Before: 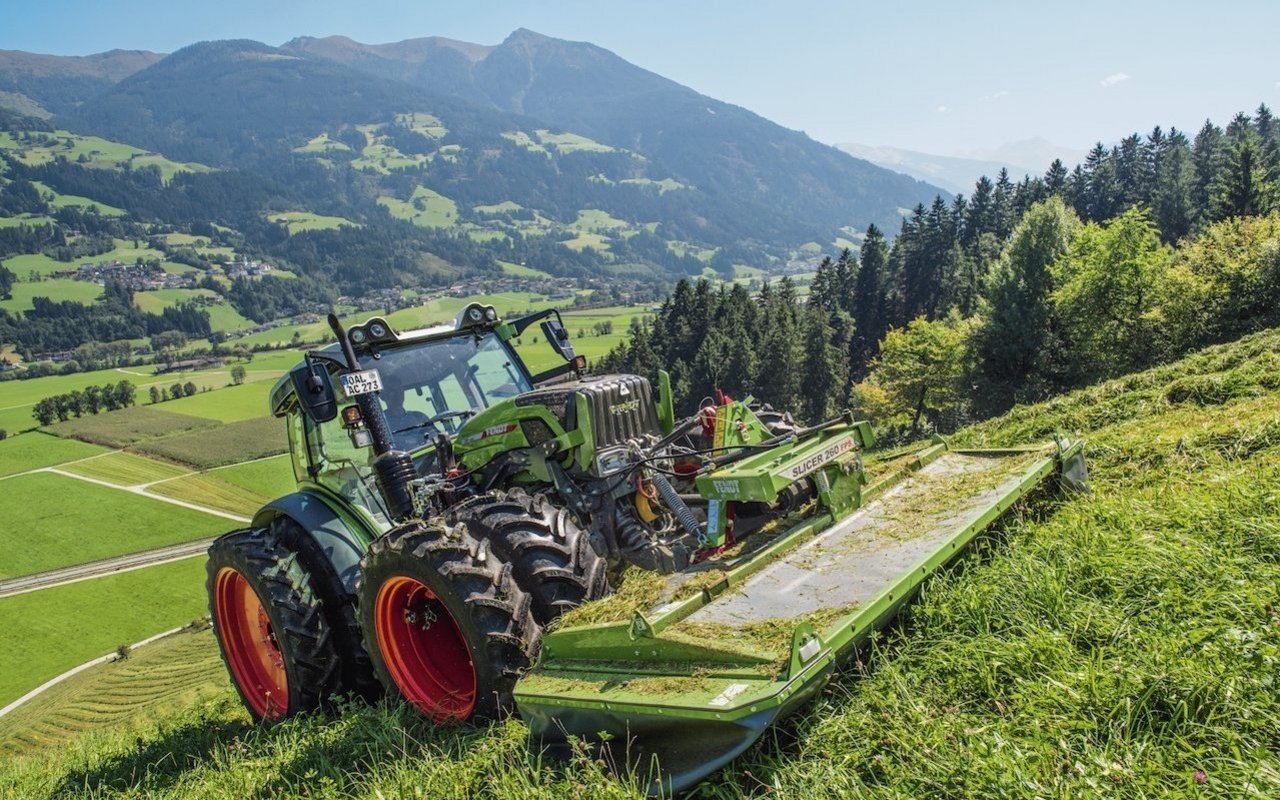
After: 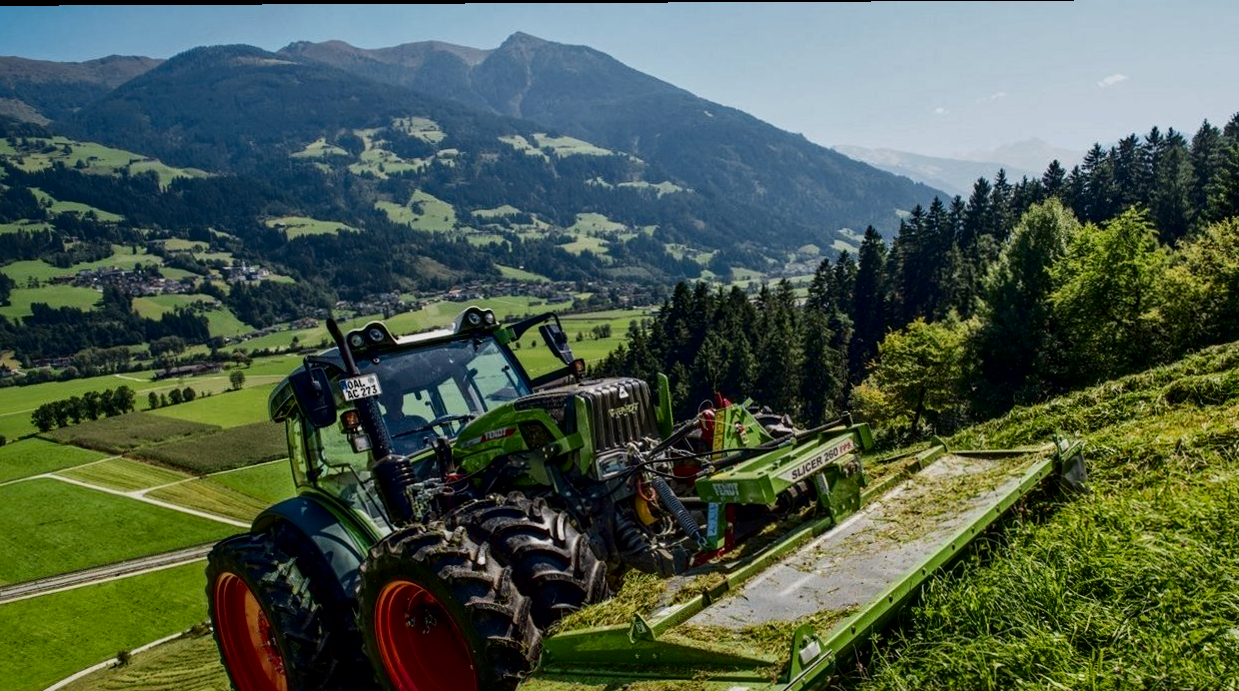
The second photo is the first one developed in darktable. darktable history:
crop and rotate: angle 0.282°, left 0.293%, right 3.133%, bottom 14.233%
exposure: exposure -0.323 EV, compensate highlight preservation false
contrast brightness saturation: contrast 0.188, brightness -0.244, saturation 0.118
local contrast: mode bilateral grid, contrast 20, coarseness 51, detail 130%, midtone range 0.2
